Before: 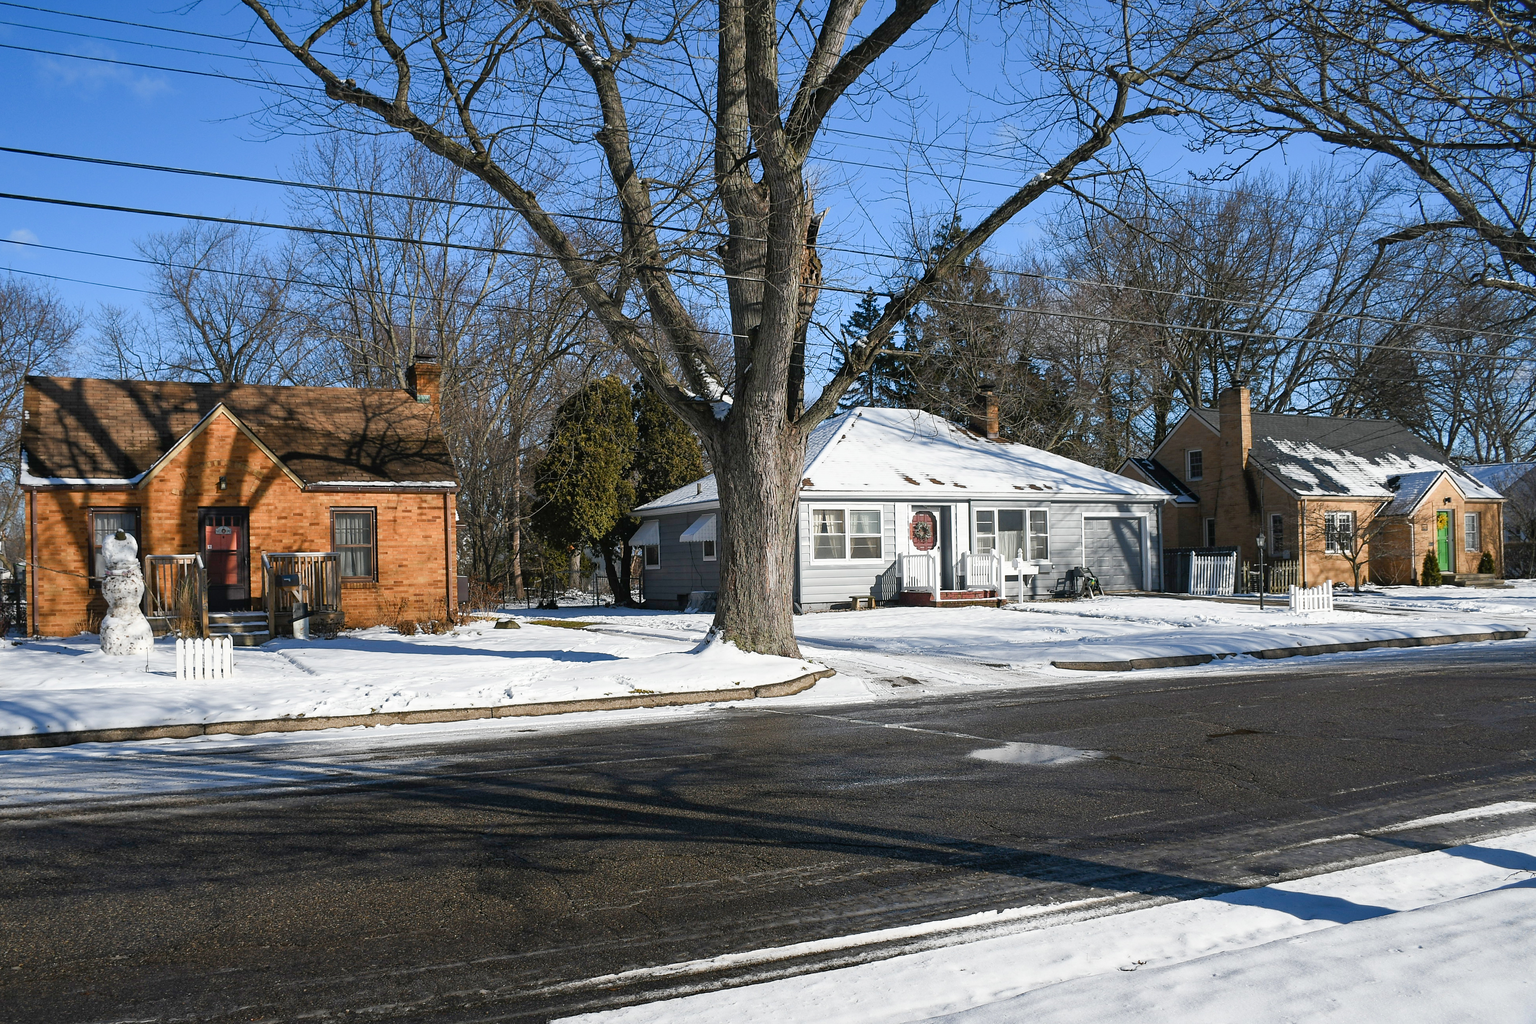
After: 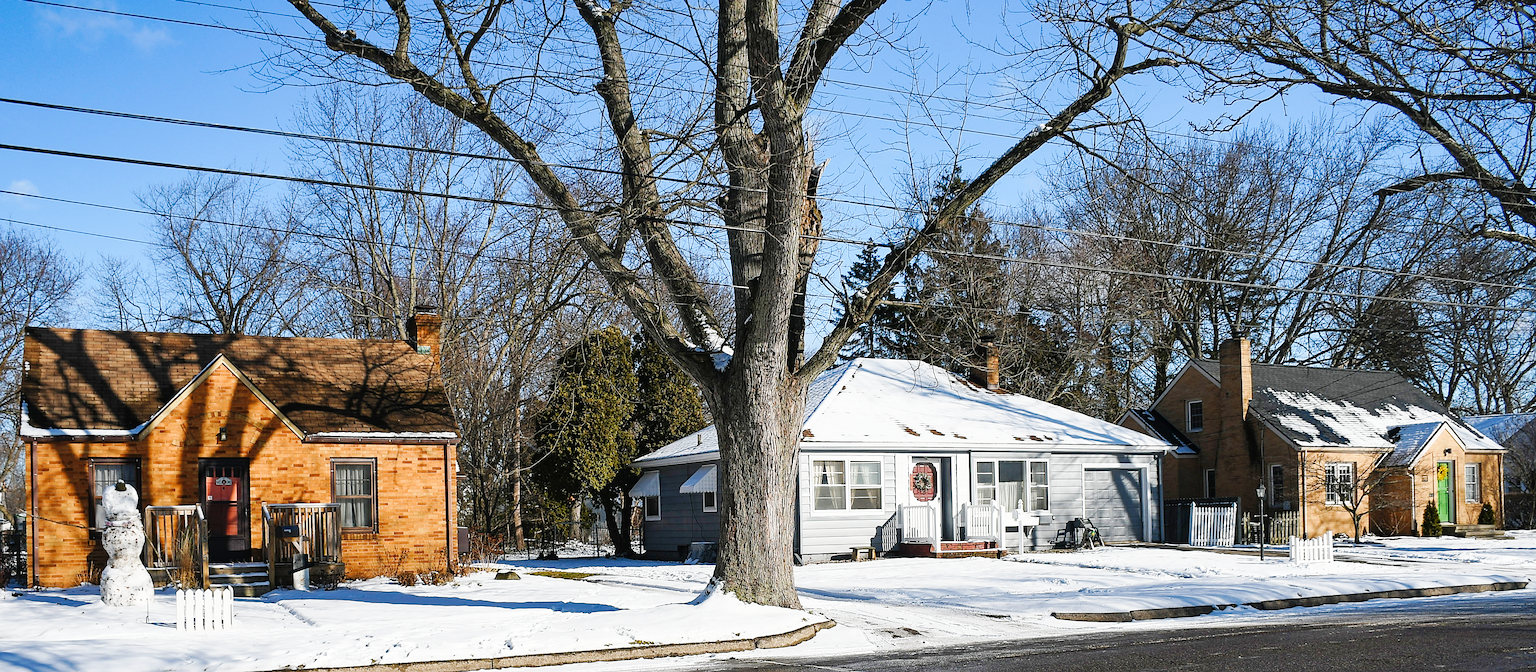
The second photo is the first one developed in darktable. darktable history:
crop and rotate: top 4.848%, bottom 29.503%
sharpen: on, module defaults
base curve: curves: ch0 [(0, 0) (0.032, 0.025) (0.121, 0.166) (0.206, 0.329) (0.605, 0.79) (1, 1)], preserve colors none
